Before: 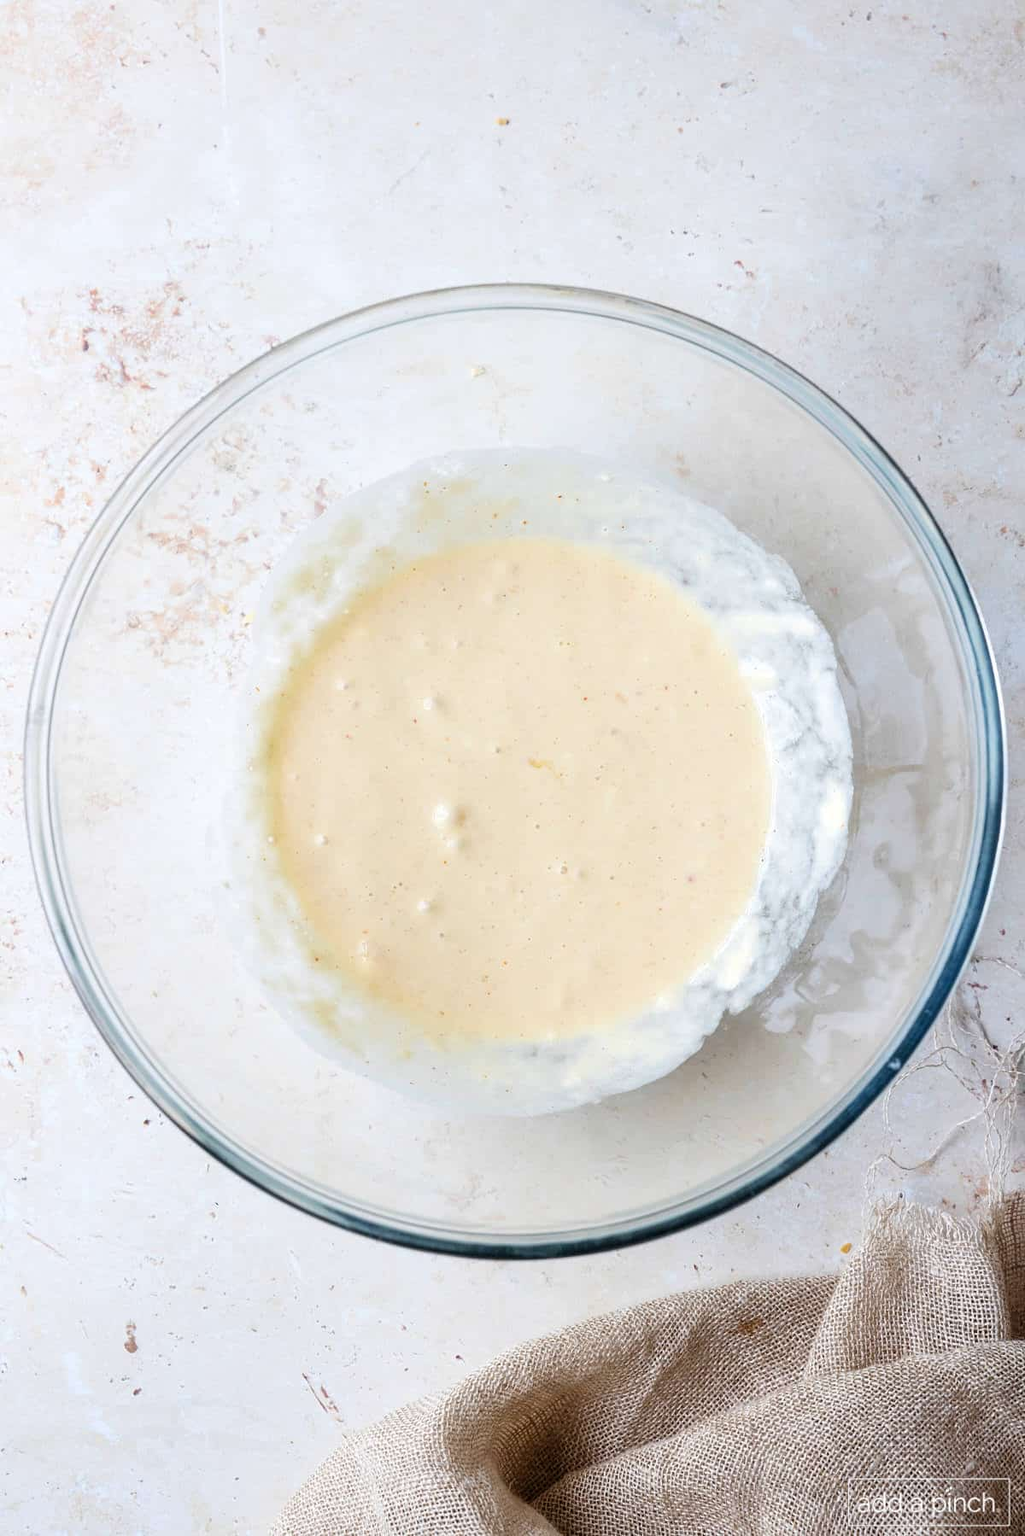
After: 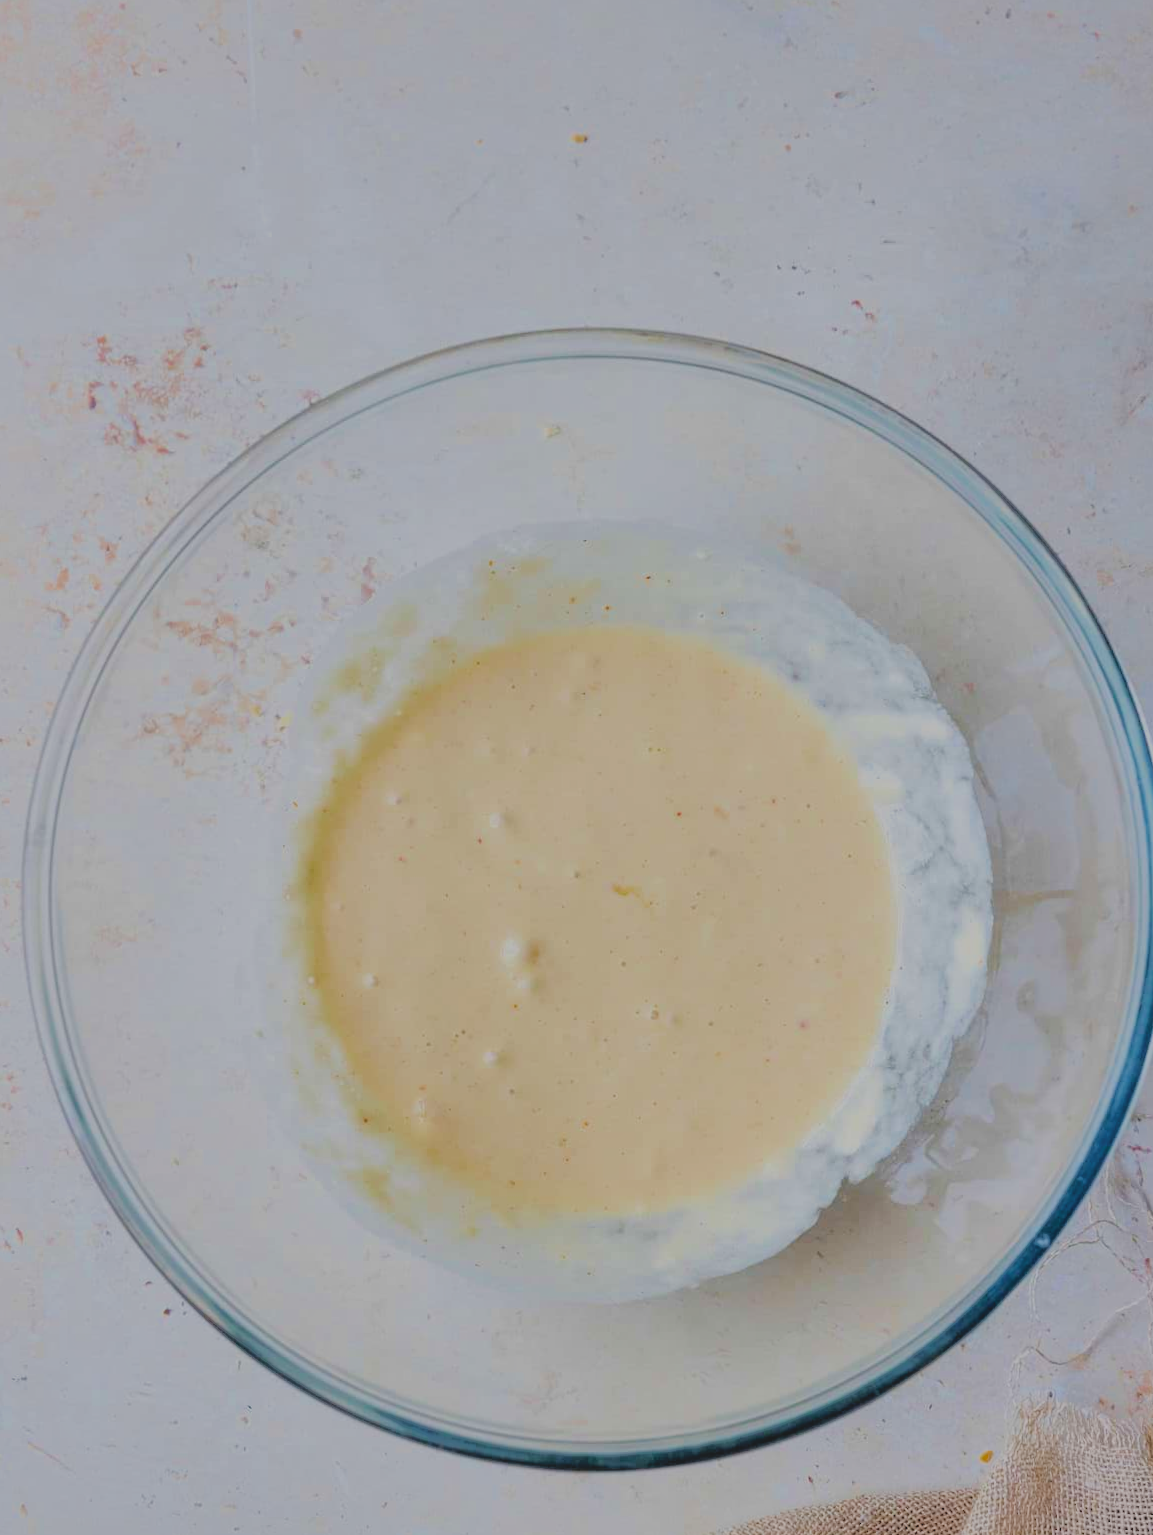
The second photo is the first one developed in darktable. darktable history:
shadows and highlights: shadows 40, highlights -60
color balance rgb: perceptual saturation grading › global saturation 8.89%, saturation formula JzAzBz (2021)
crop and rotate: angle 0.2°, left 0.275%, right 3.127%, bottom 14.18%
filmic rgb: black relative exposure -7.65 EV, white relative exposure 4.56 EV, hardness 3.61
velvia: on, module defaults
contrast brightness saturation: contrast -0.1, brightness 0.05, saturation 0.08
